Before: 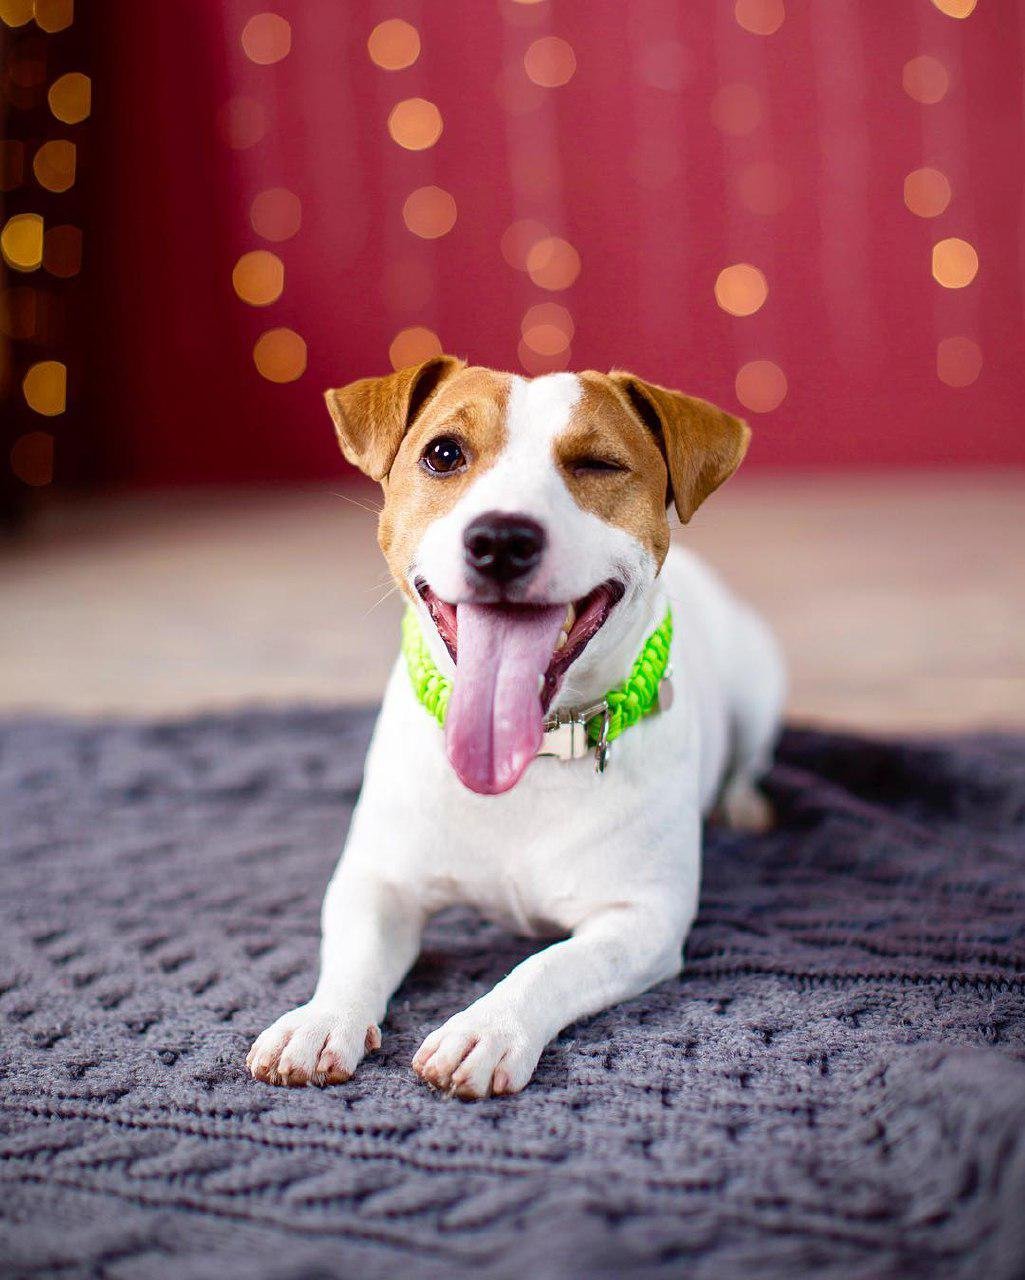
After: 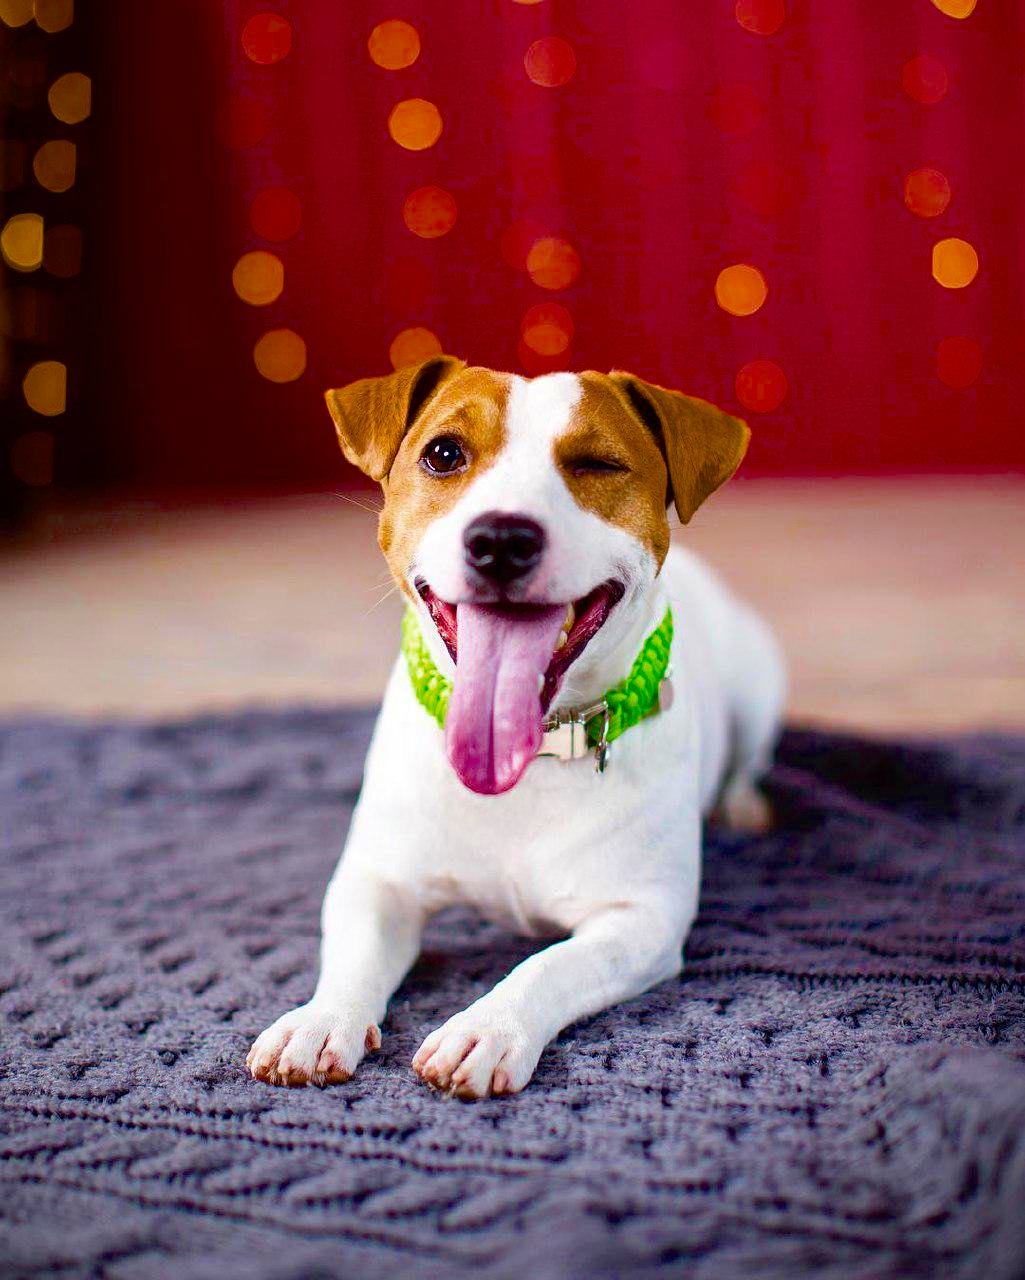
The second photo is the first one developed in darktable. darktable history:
exposure: exposure -0.291 EV, compensate exposure bias true, compensate highlight preservation false
color balance rgb: linear chroma grading › global chroma 15.298%, perceptual saturation grading › global saturation 25.718%, perceptual brilliance grading › global brilliance 12.162%, global vibrance -0.526%, saturation formula JzAzBz (2021)
tone equalizer: luminance estimator HSV value / RGB max
